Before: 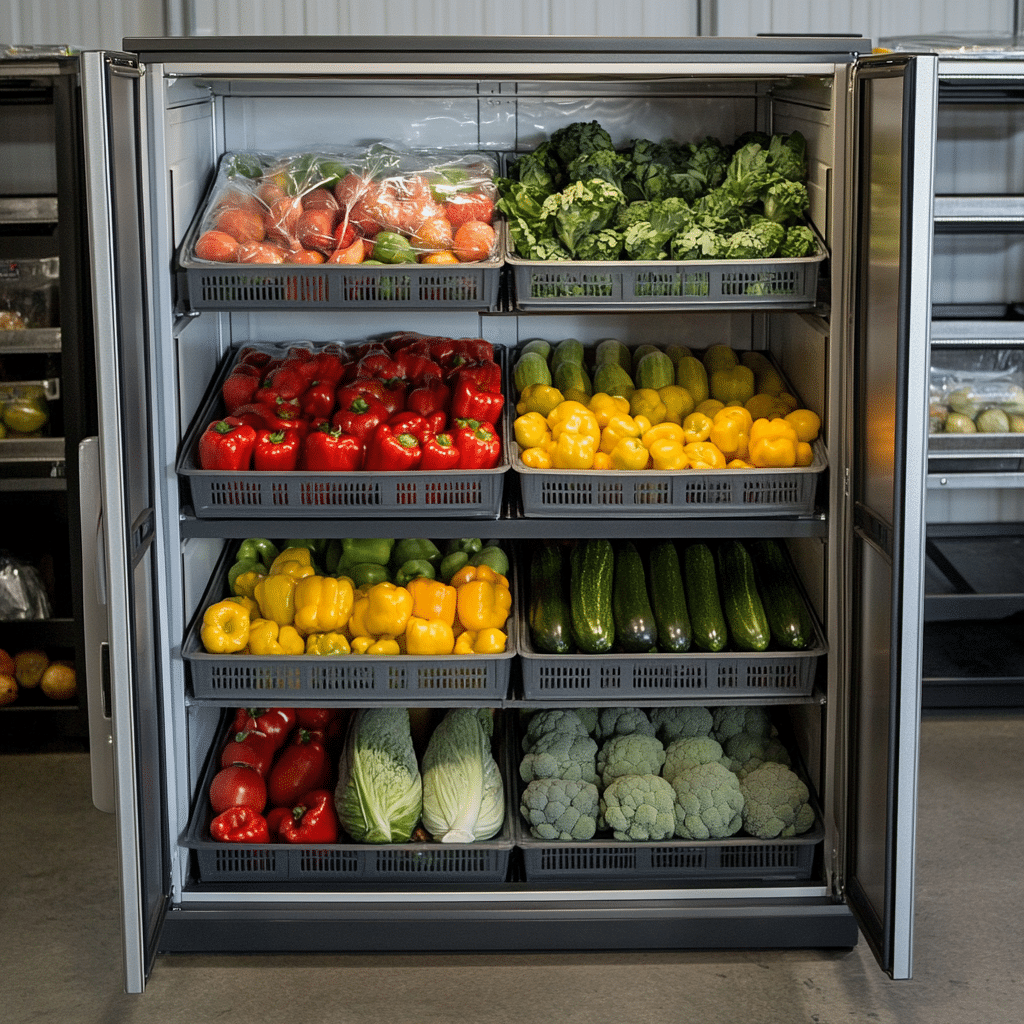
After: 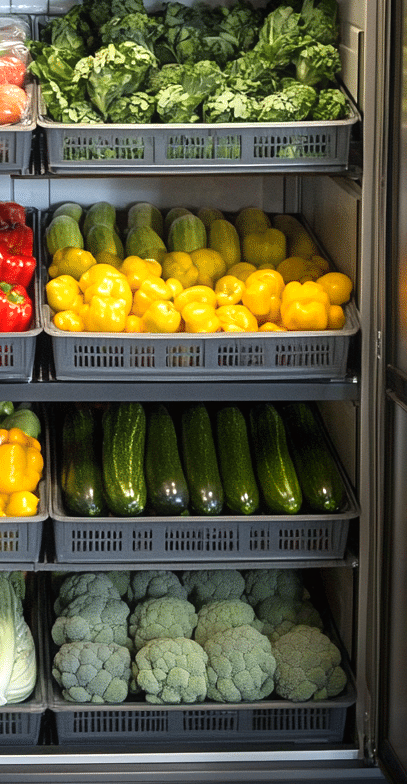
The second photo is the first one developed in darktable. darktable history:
crop: left 45.721%, top 13.393%, right 14.118%, bottom 10.01%
white balance: red 0.976, blue 1.04
exposure: exposure 0.661 EV, compensate highlight preservation false
shadows and highlights: shadows -54.3, highlights 86.09, soften with gaussian
contrast equalizer: octaves 7, y [[0.6 ×6], [0.55 ×6], [0 ×6], [0 ×6], [0 ×6]], mix -0.2
